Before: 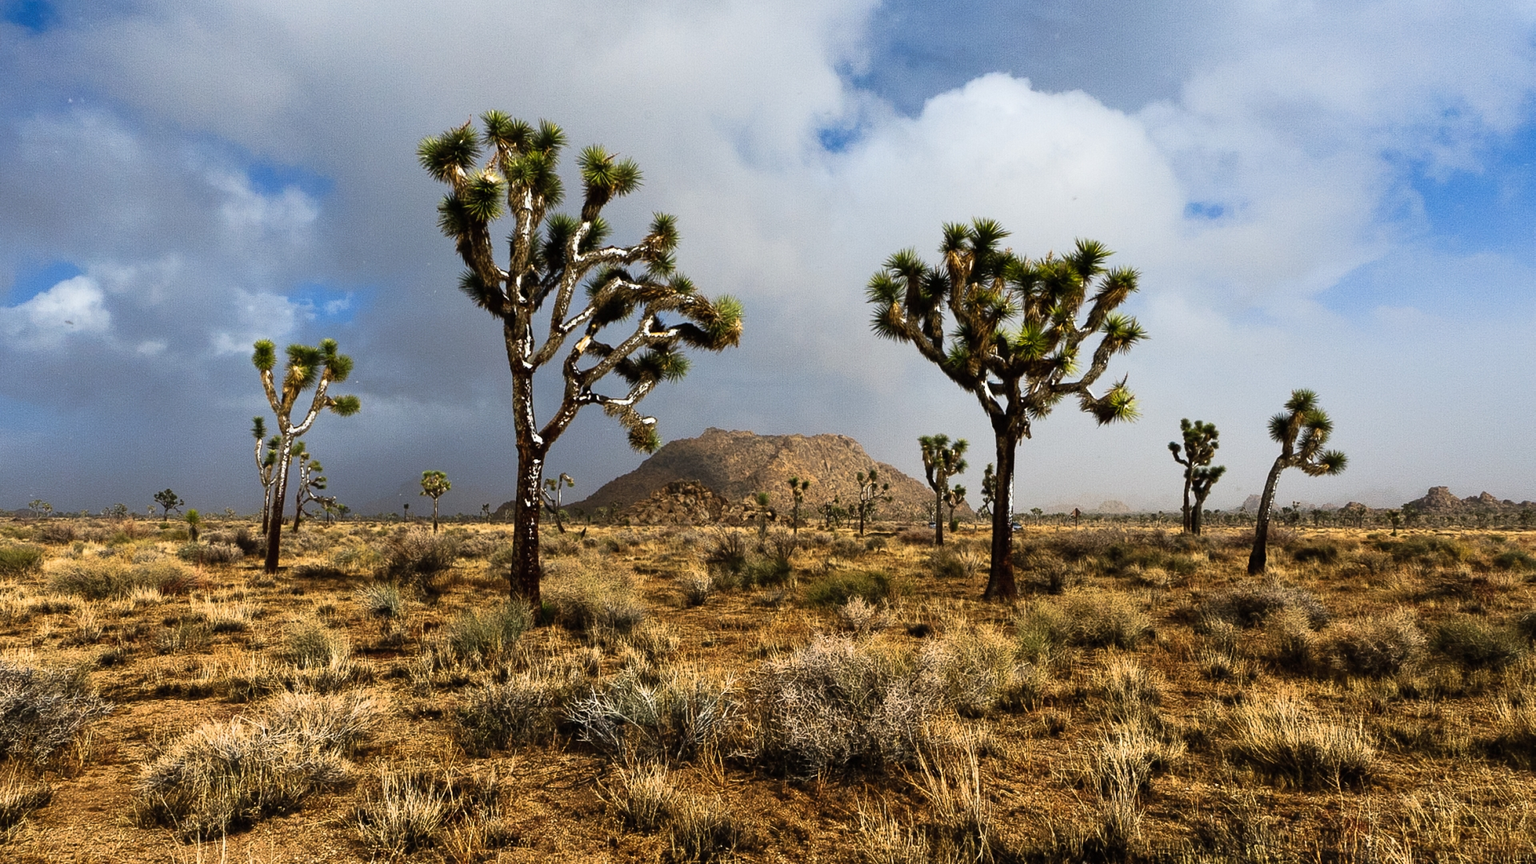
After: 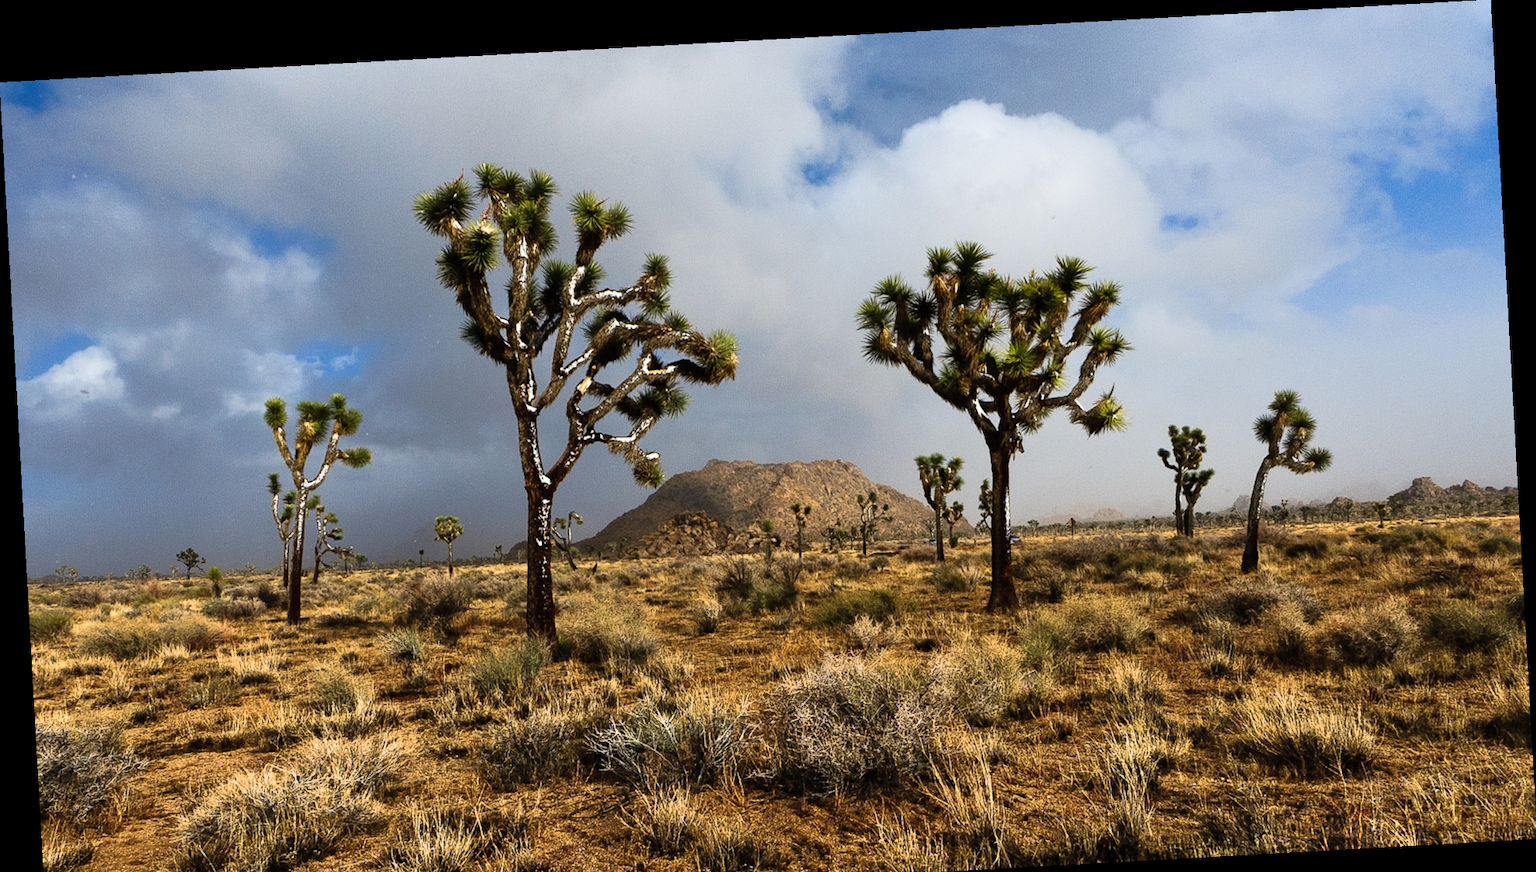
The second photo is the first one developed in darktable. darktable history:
rotate and perspective: rotation -3.18°, automatic cropping off
crop and rotate: top 0%, bottom 5.097%
